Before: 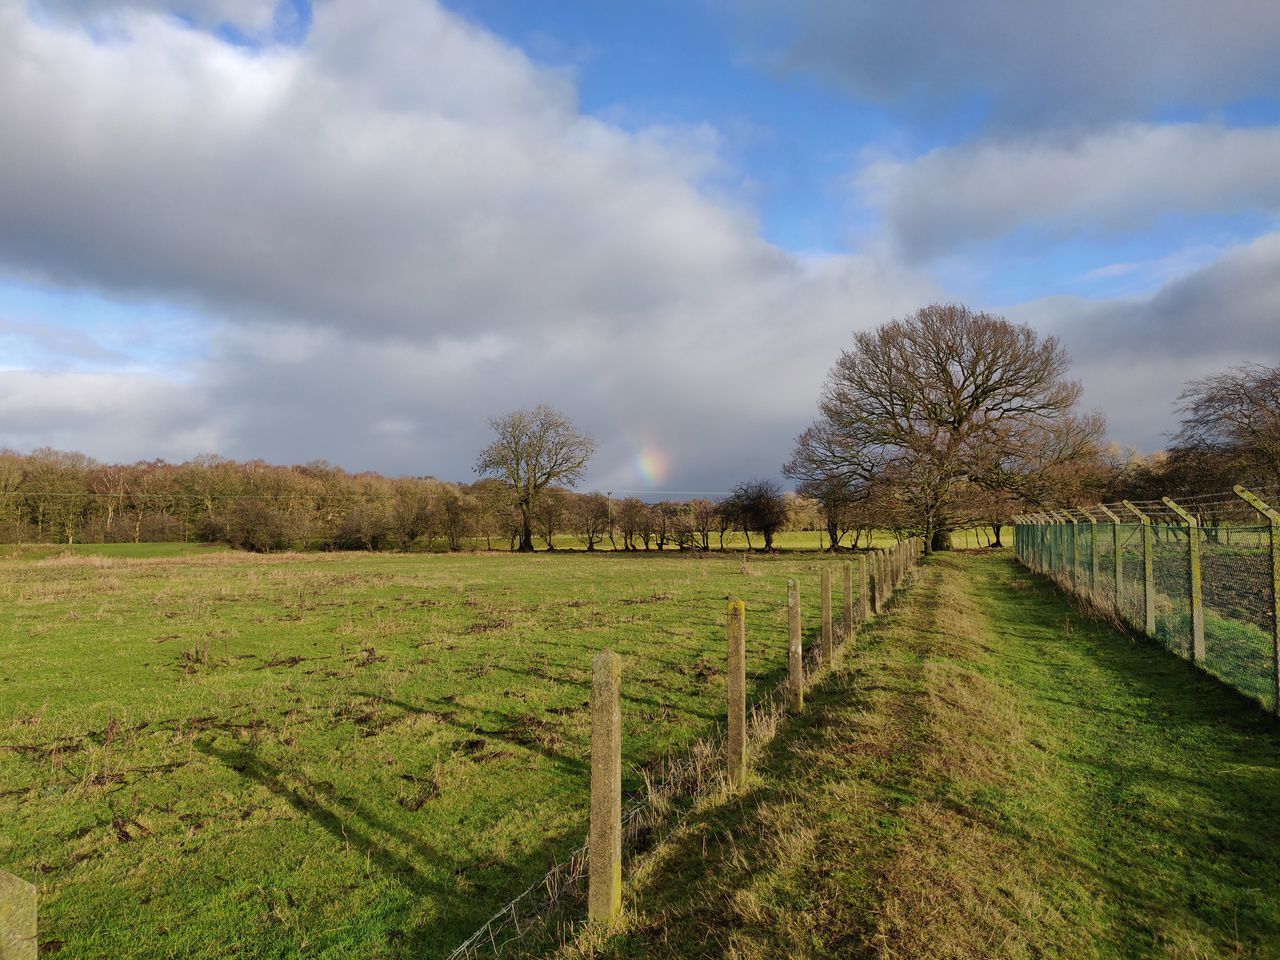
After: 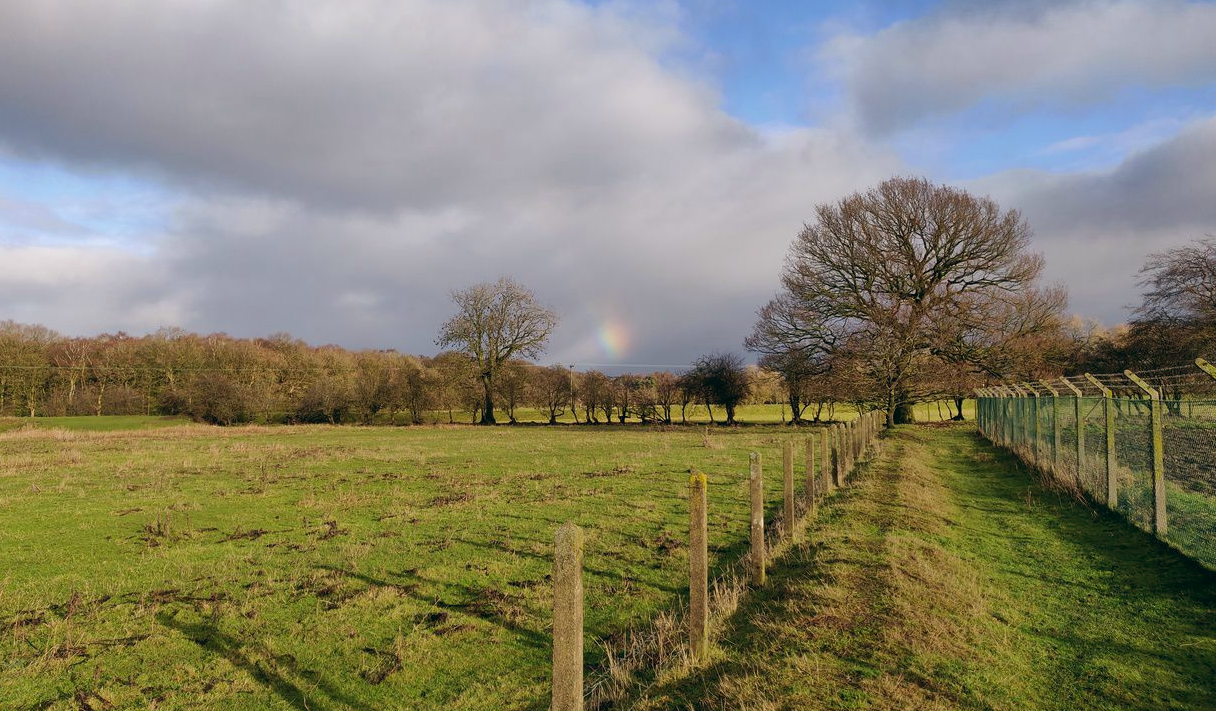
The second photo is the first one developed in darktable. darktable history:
crop and rotate: left 2.991%, top 13.302%, right 1.981%, bottom 12.636%
color balance: lift [1, 0.998, 1.001, 1.002], gamma [1, 1.02, 1, 0.98], gain [1, 1.02, 1.003, 0.98]
